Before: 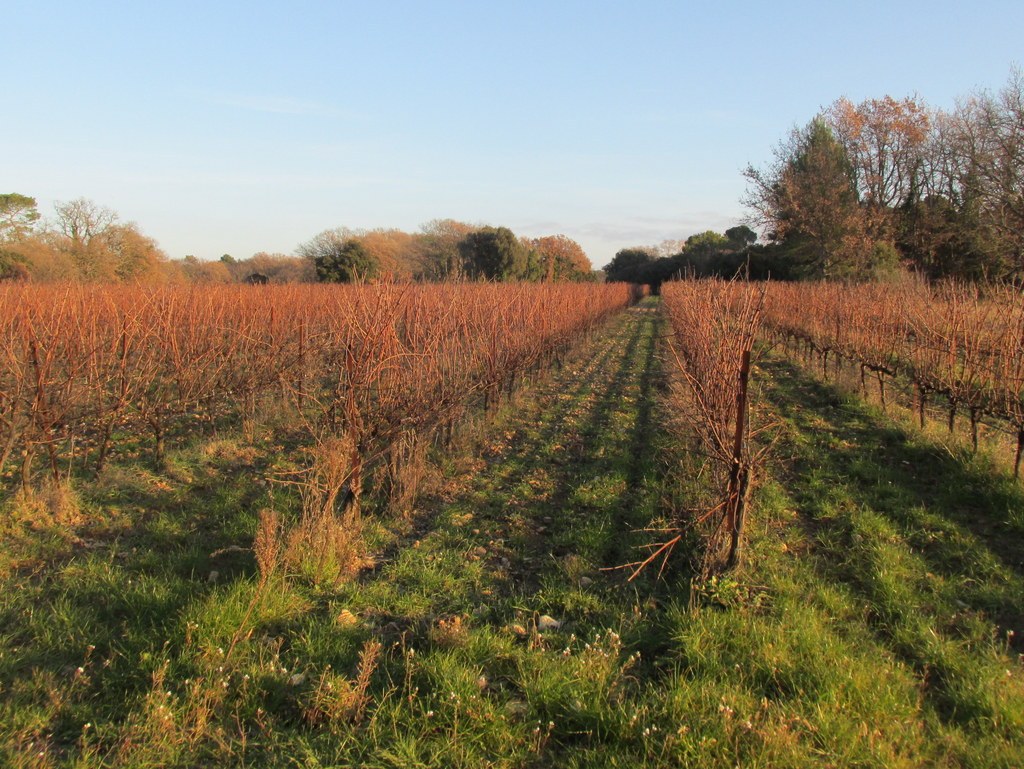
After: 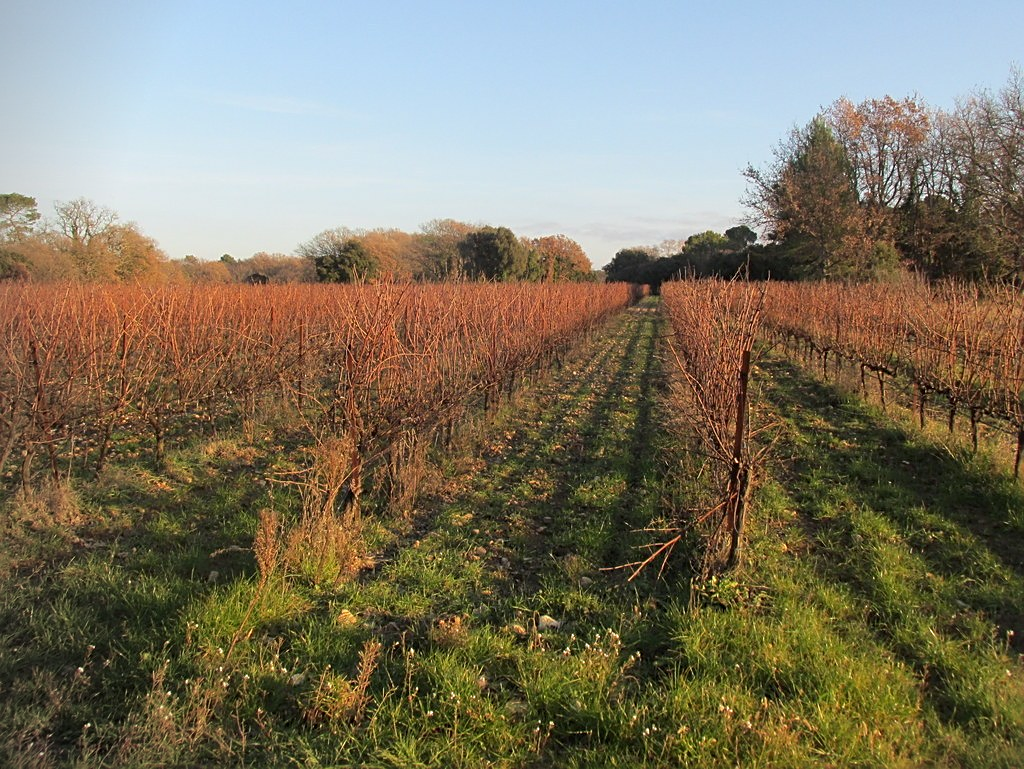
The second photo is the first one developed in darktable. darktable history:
sharpen: on, module defaults
vignetting: fall-off start 100.62%, center (0.219, -0.237)
